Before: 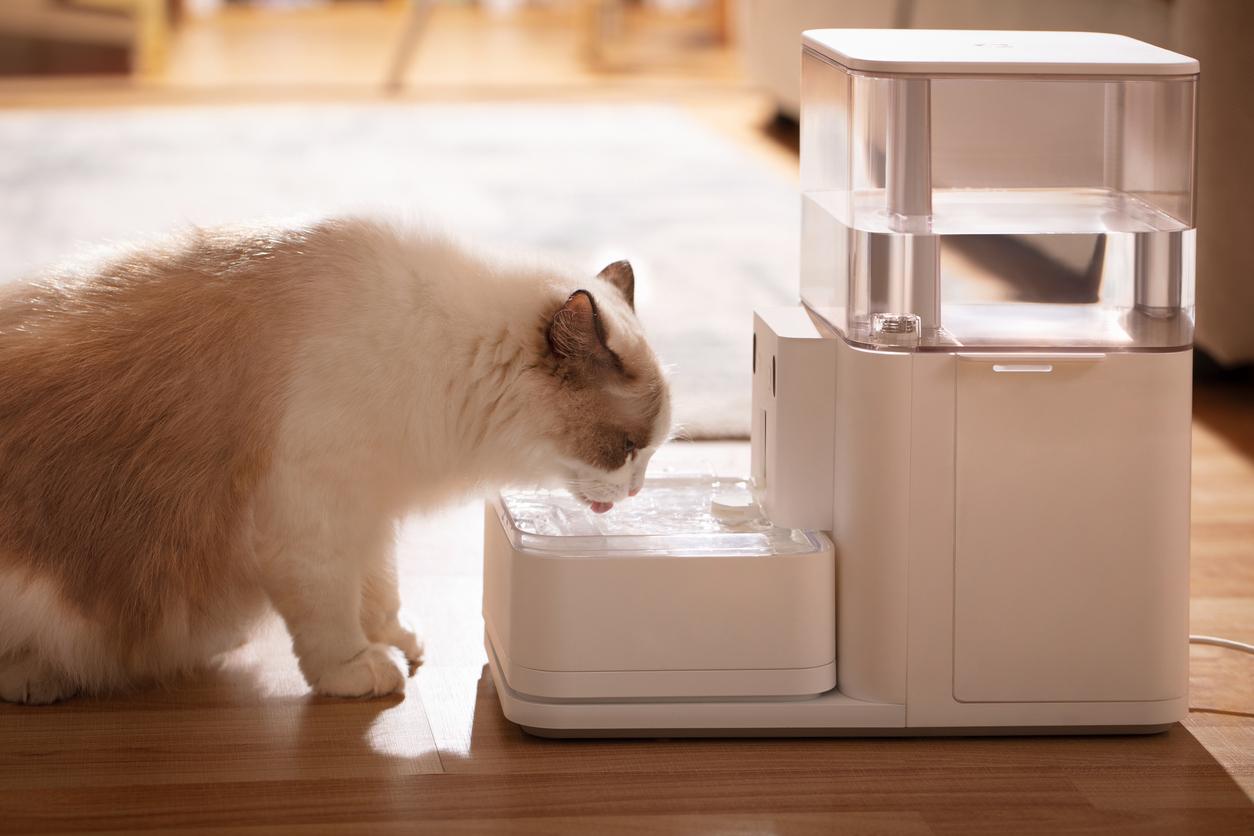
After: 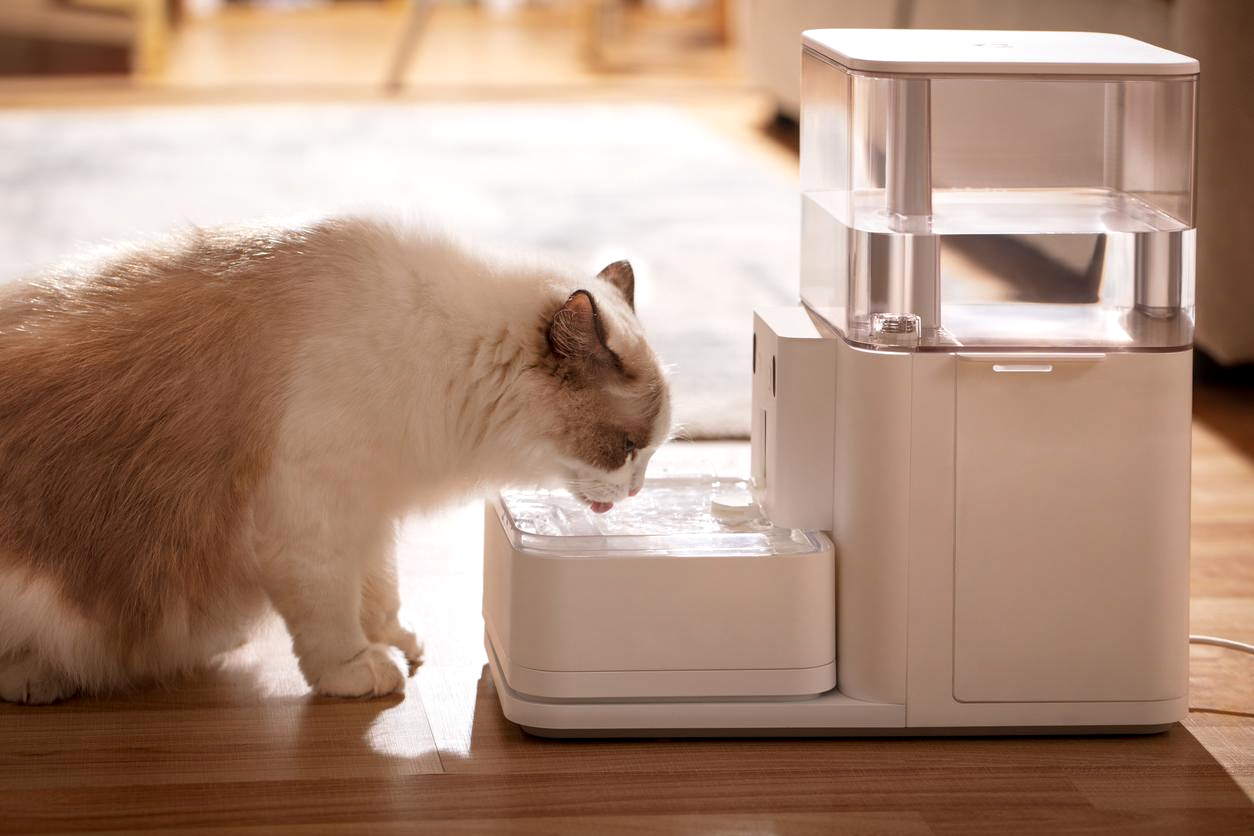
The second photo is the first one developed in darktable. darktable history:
local contrast: on, module defaults
exposure: black level correction 0.001, exposure 0.015 EV, compensate highlight preservation false
